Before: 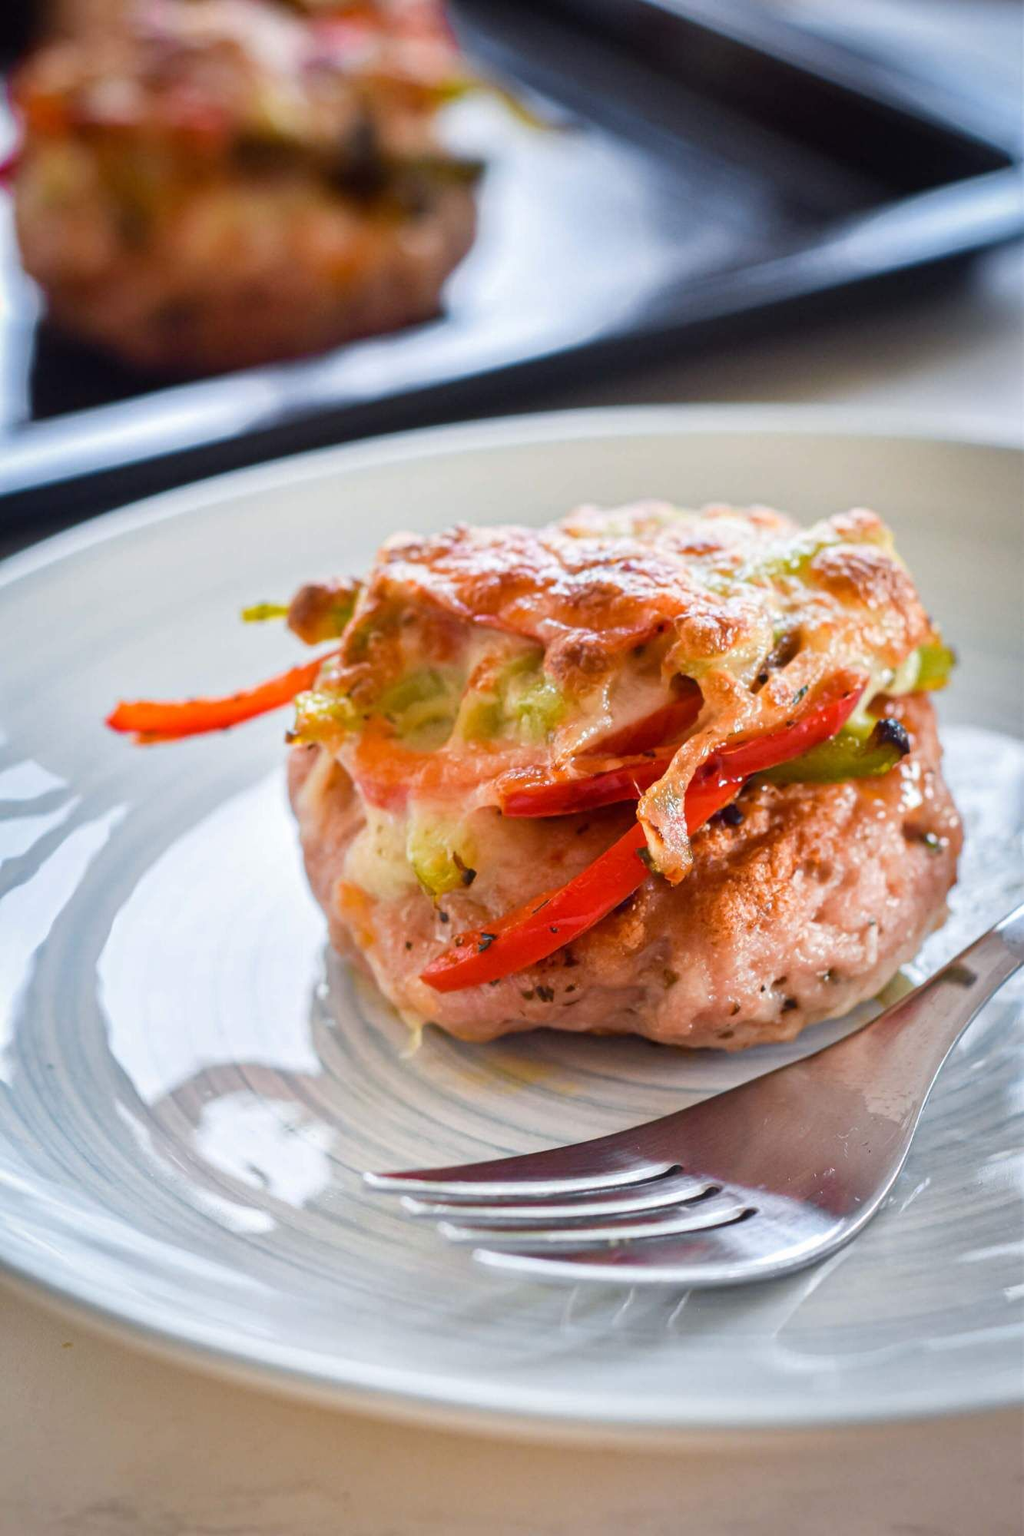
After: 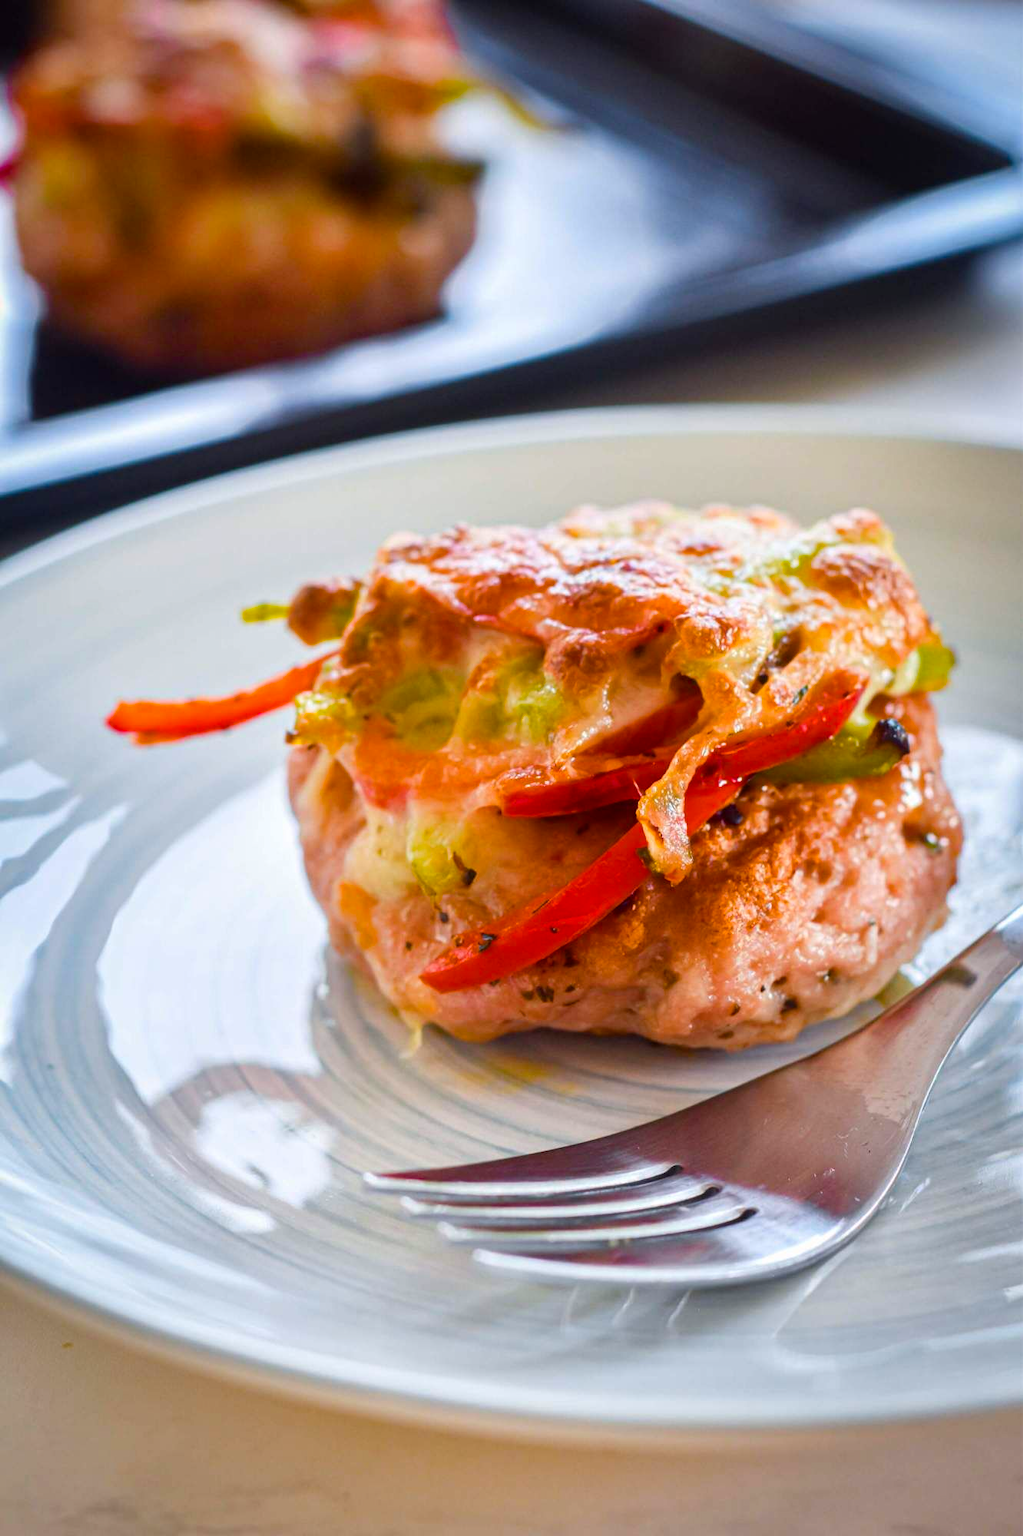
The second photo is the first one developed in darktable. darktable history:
color balance rgb: perceptual saturation grading › global saturation 30.183%, global vibrance 14.834%
